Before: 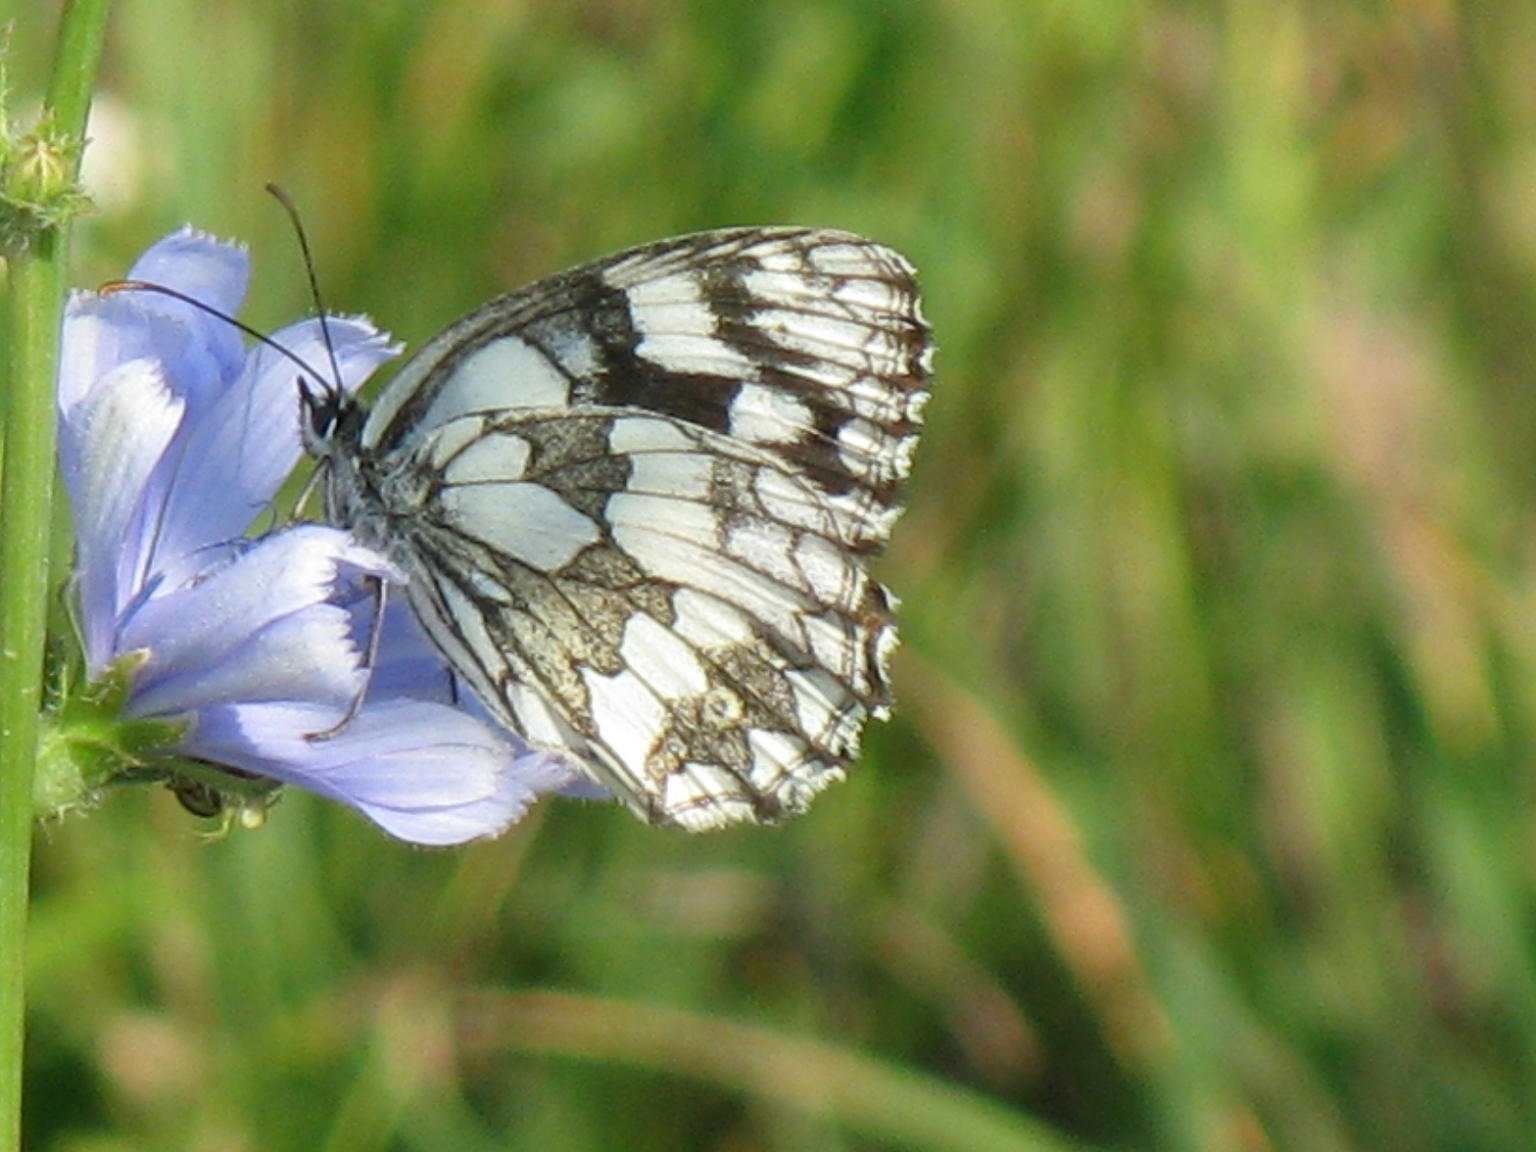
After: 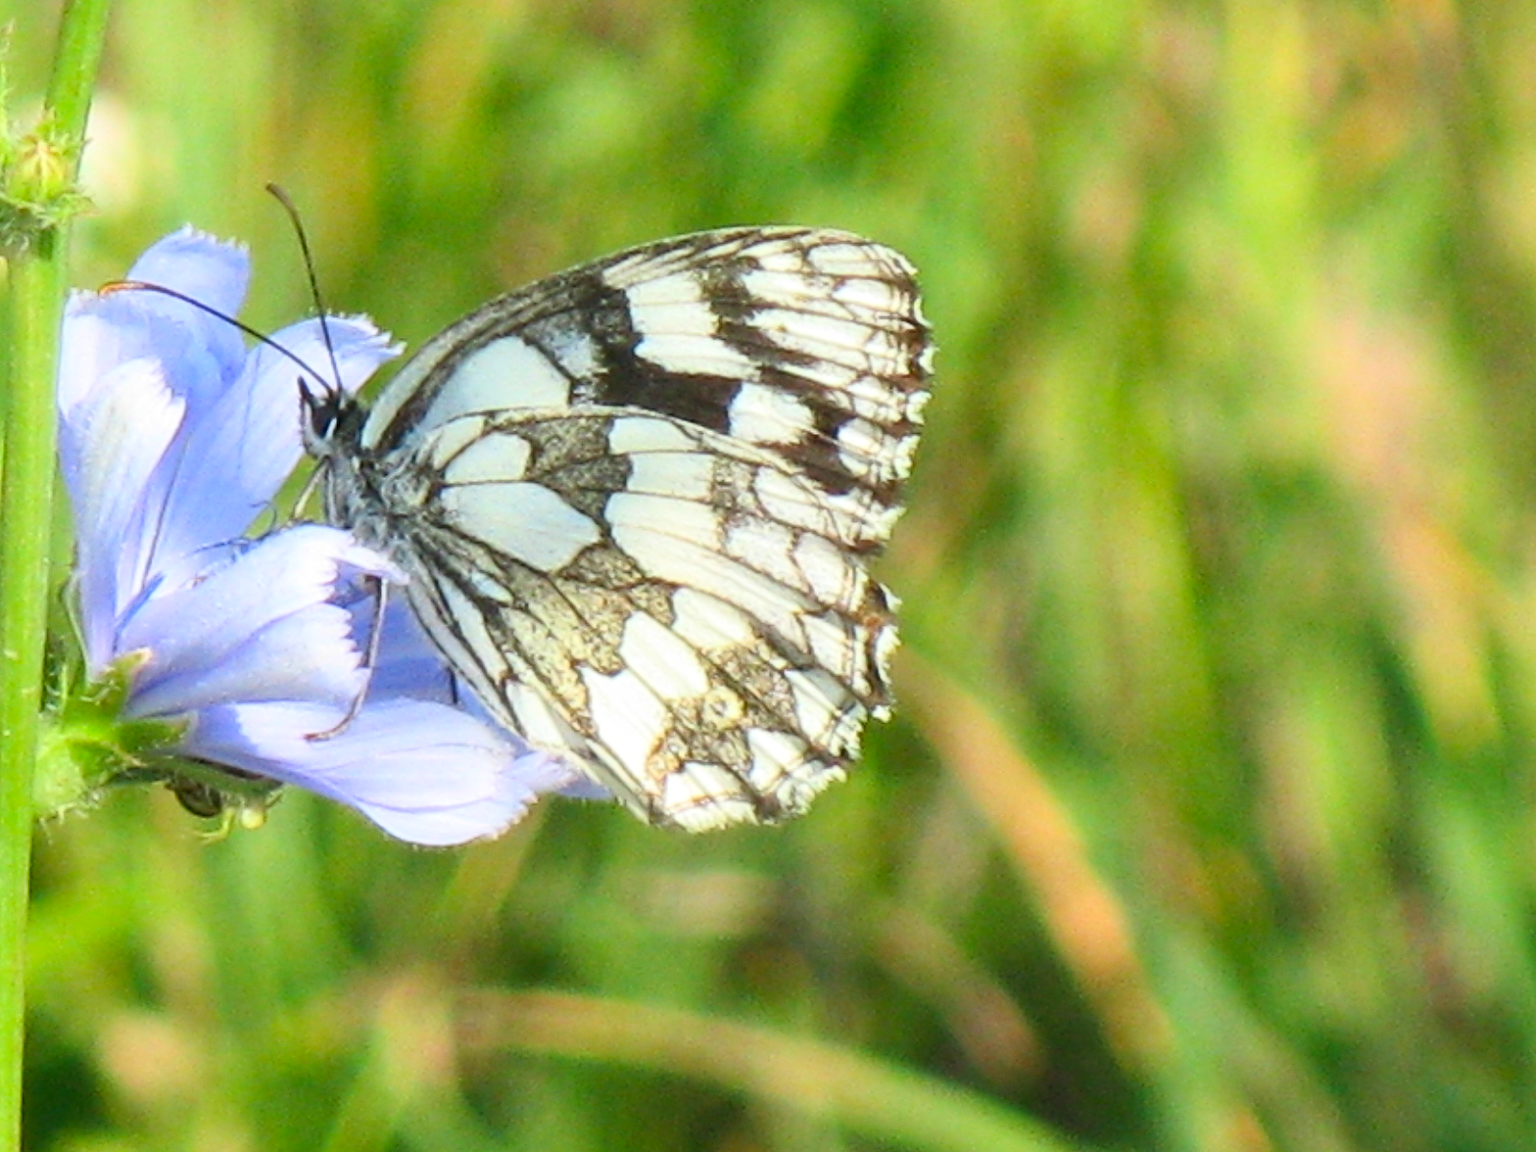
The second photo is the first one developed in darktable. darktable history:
contrast brightness saturation: contrast 0.245, brightness 0.245, saturation 0.388
